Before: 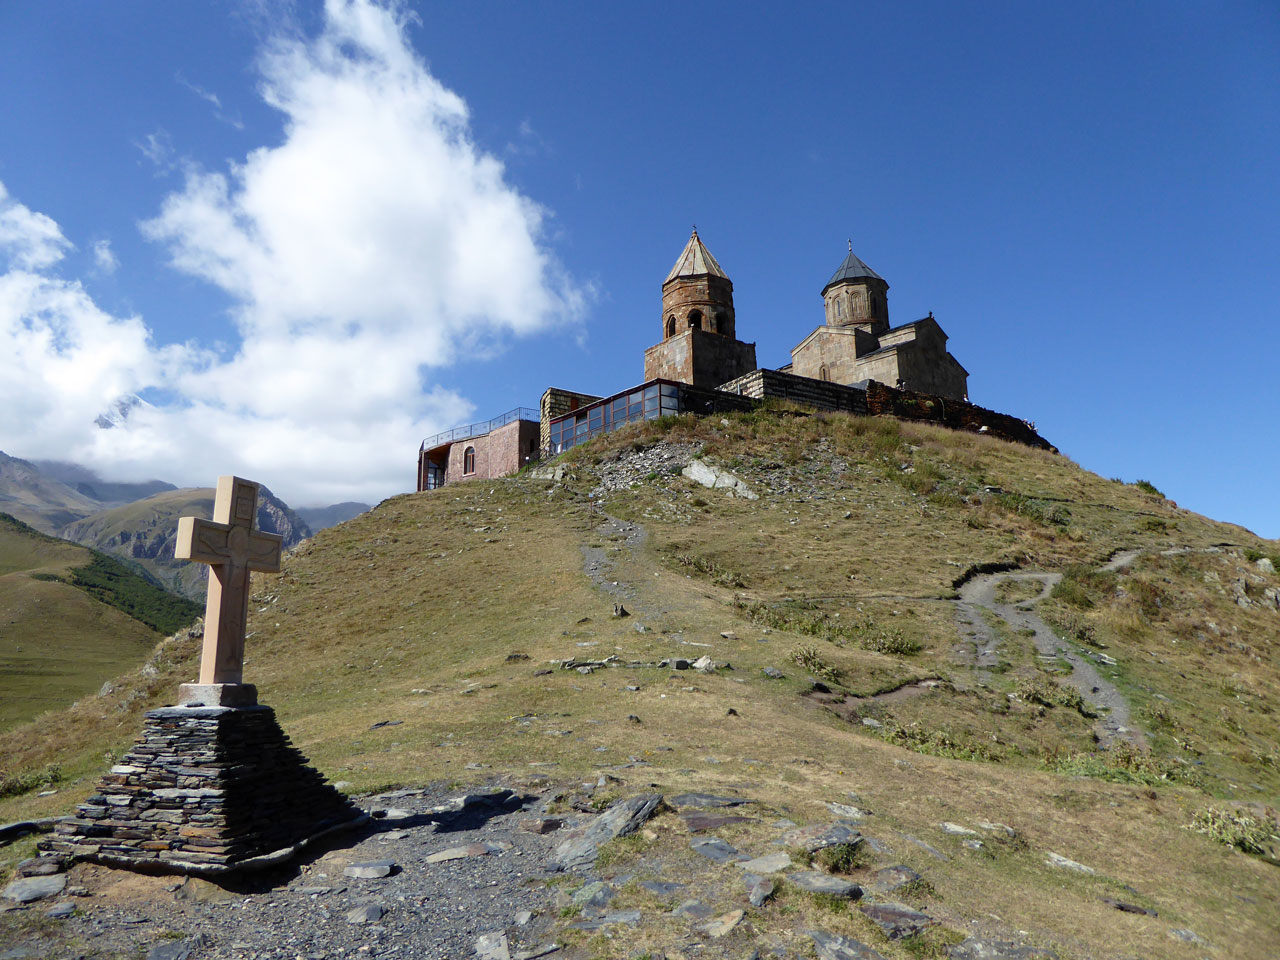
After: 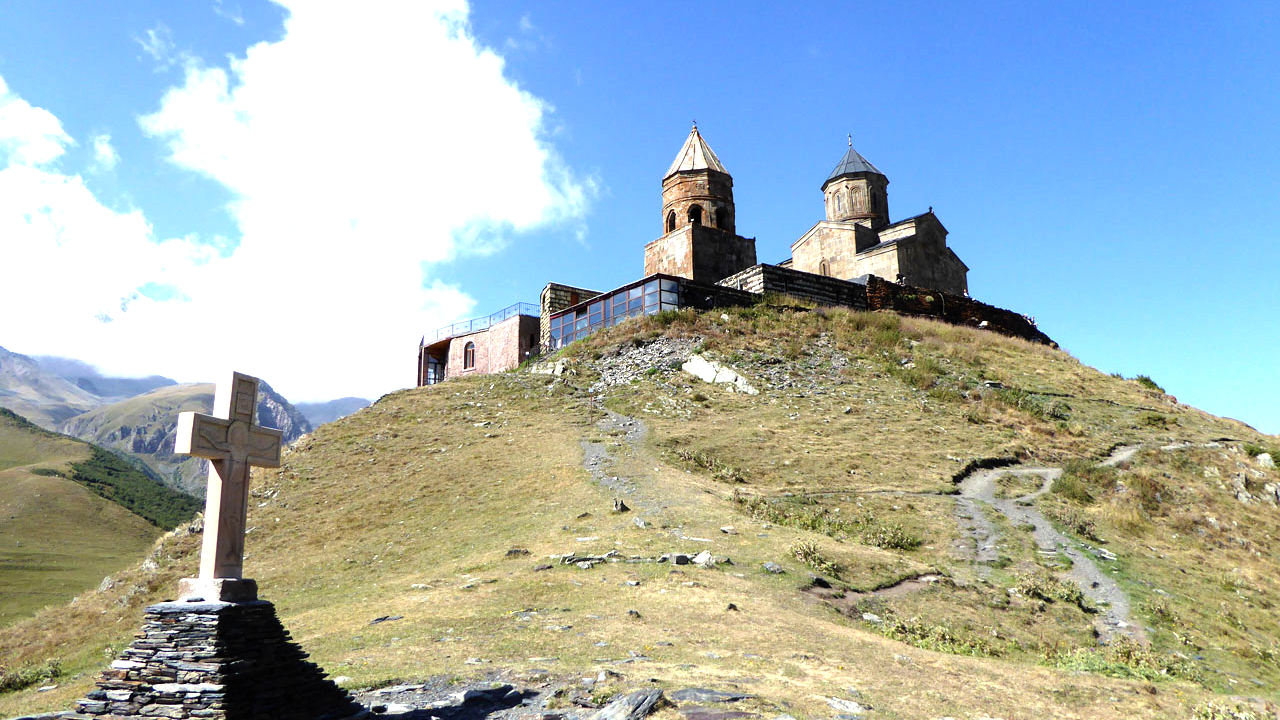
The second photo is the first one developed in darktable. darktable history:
exposure: black level correction 0, exposure 0.5 EV, compensate exposure bias true, compensate highlight preservation false
crop: top 11.017%, bottom 13.947%
tone equalizer: -8 EV -0.756 EV, -7 EV -0.709 EV, -6 EV -0.56 EV, -5 EV -0.403 EV, -3 EV 0.372 EV, -2 EV 0.6 EV, -1 EV 0.686 EV, +0 EV 0.749 EV
